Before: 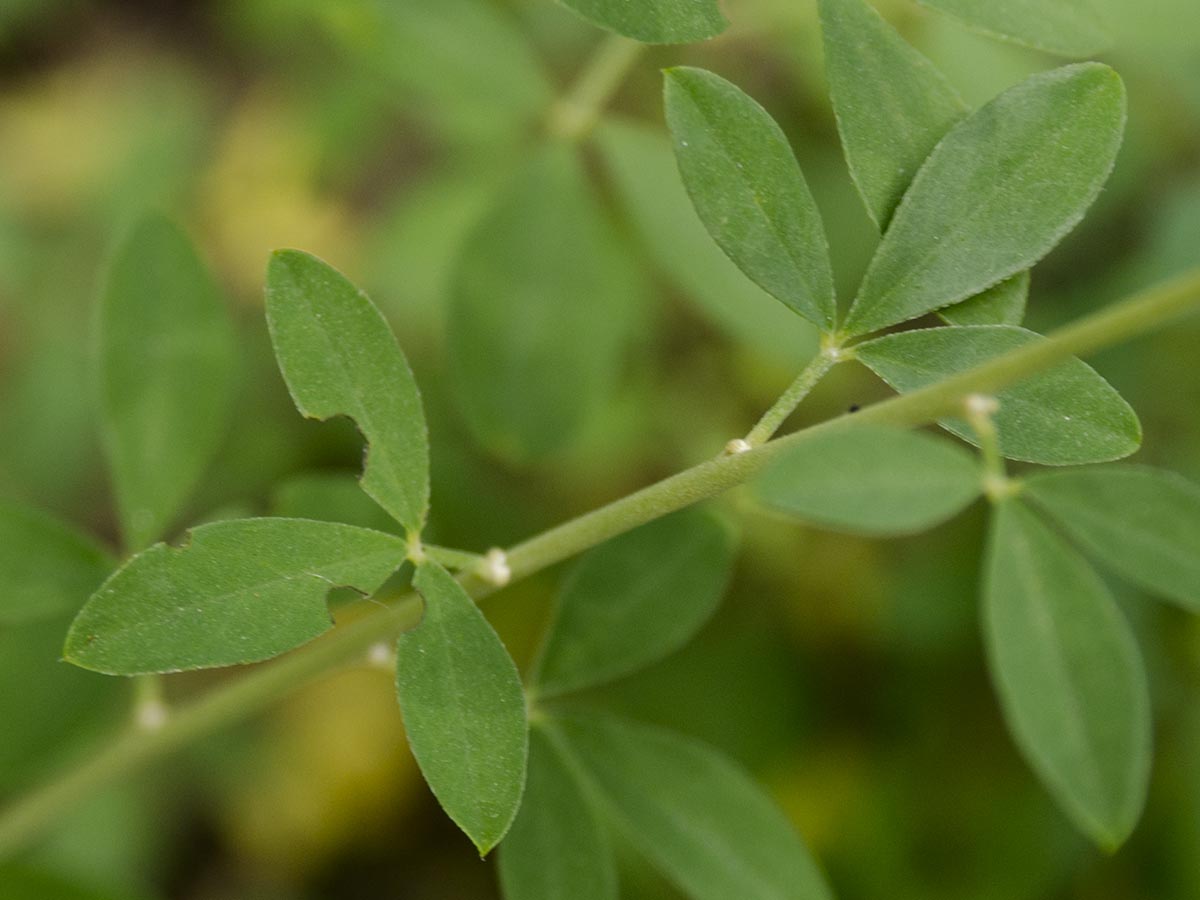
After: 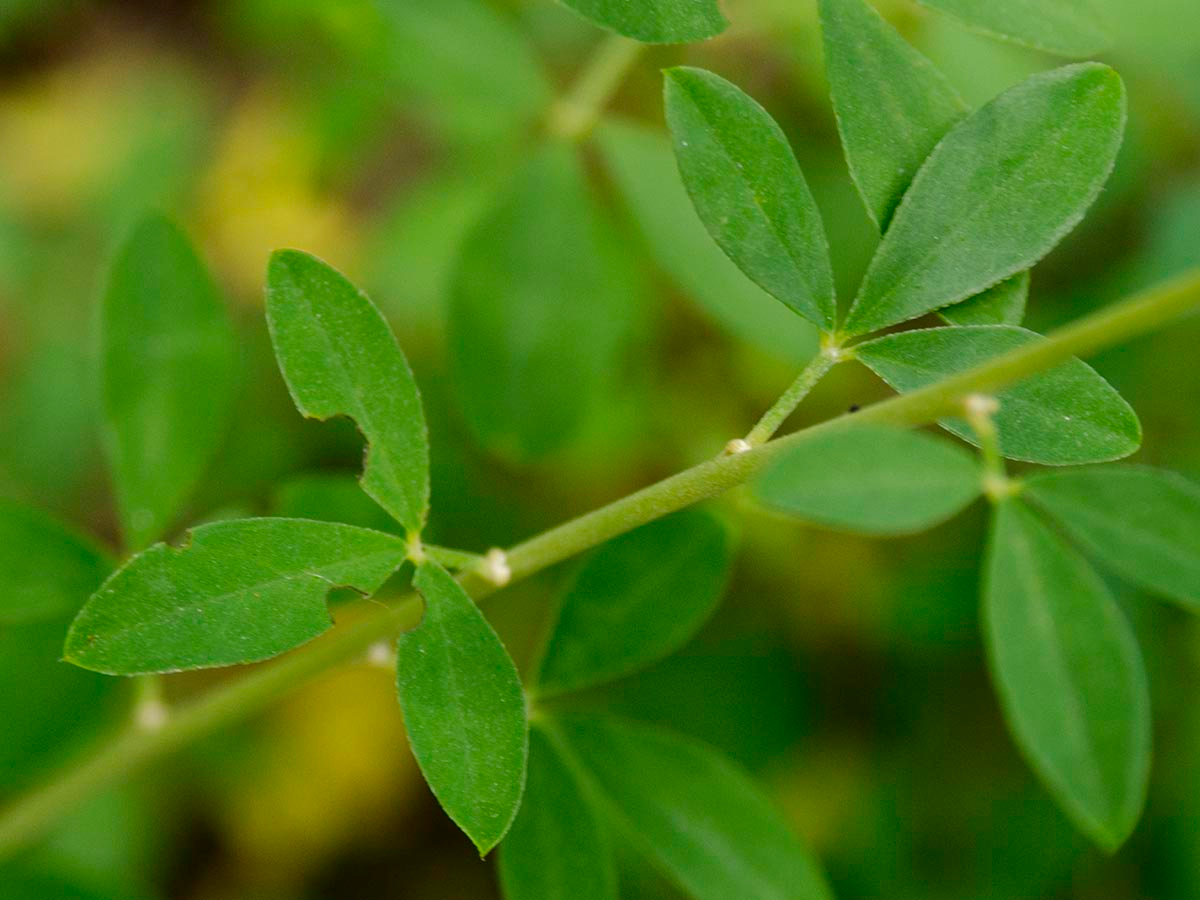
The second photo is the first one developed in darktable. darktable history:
white balance: emerald 1
color zones: curves: ch0 [(0, 0.613) (0.01, 0.613) (0.245, 0.448) (0.498, 0.529) (0.642, 0.665) (0.879, 0.777) (0.99, 0.613)]; ch1 [(0, 0) (0.143, 0) (0.286, 0) (0.429, 0) (0.571, 0) (0.714, 0) (0.857, 0)], mix -121.96%
